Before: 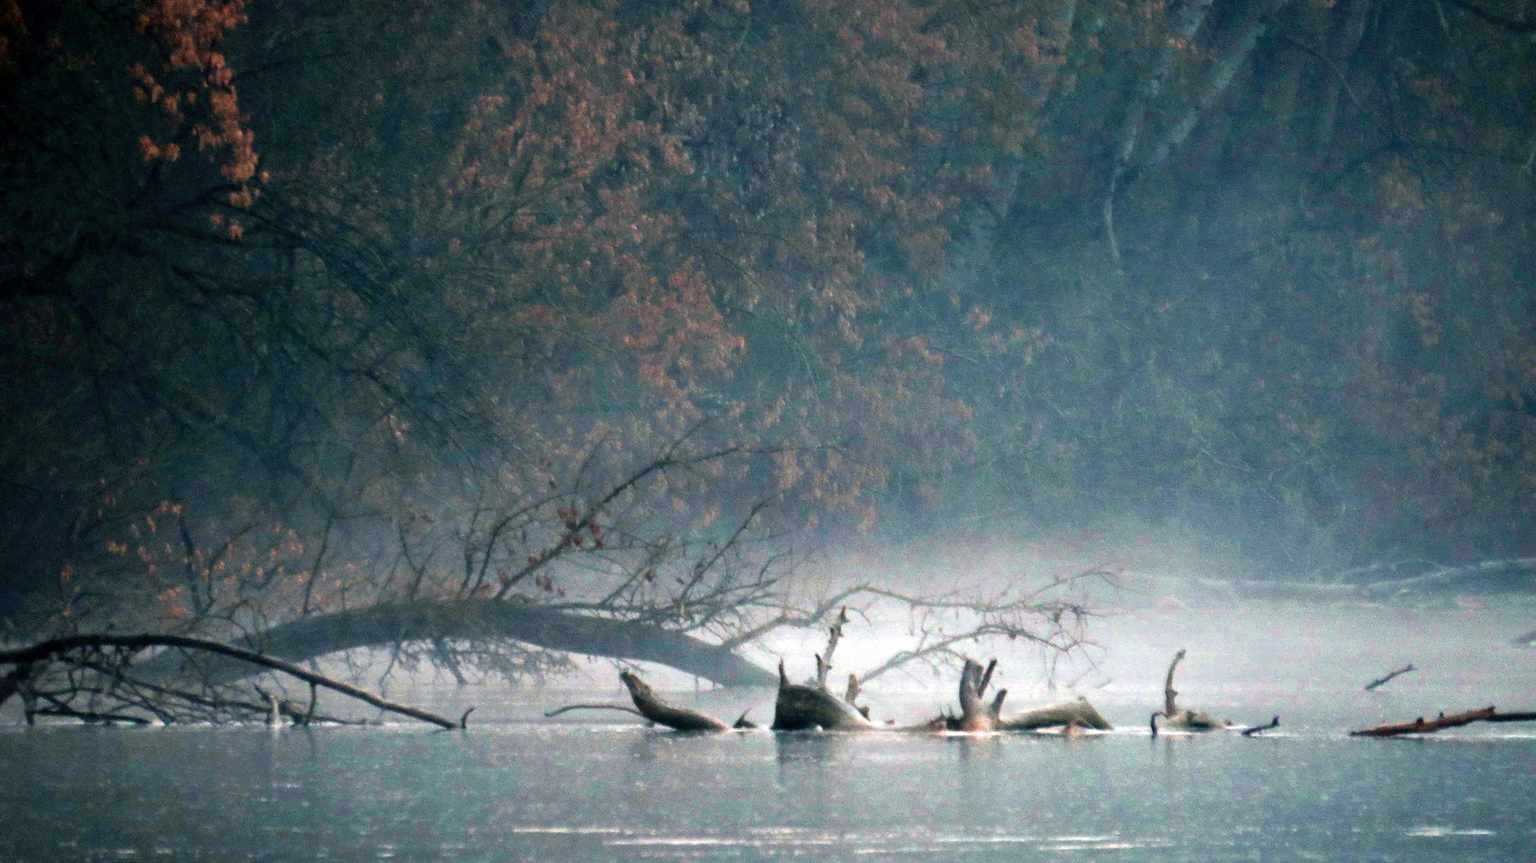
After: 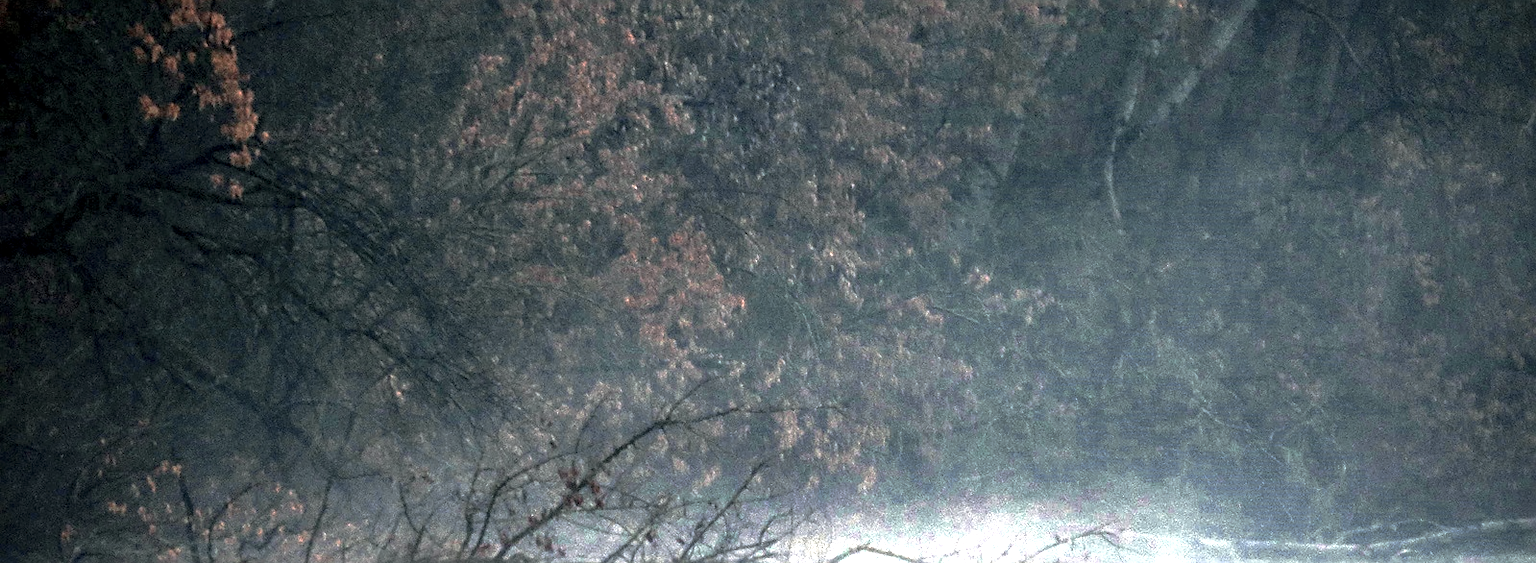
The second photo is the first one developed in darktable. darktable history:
color zones: curves: ch0 [(0, 0.5) (0.125, 0.4) (0.25, 0.5) (0.375, 0.4) (0.5, 0.4) (0.625, 0.35) (0.75, 0.35) (0.875, 0.5)]; ch1 [(0, 0.35) (0.125, 0.45) (0.25, 0.35) (0.375, 0.35) (0.5, 0.35) (0.625, 0.35) (0.75, 0.45) (0.875, 0.35)]; ch2 [(0, 0.6) (0.125, 0.5) (0.25, 0.5) (0.375, 0.6) (0.5, 0.6) (0.625, 0.5) (0.75, 0.5) (0.875, 0.5)]
contrast brightness saturation: saturation -0.18
sharpen: on, module defaults
local contrast: detail 130%
crop and rotate: top 4.759%, bottom 29.941%
base curve: curves: ch0 [(0, 0) (0.595, 0.418) (1, 1)], preserve colors none
exposure: black level correction 0, exposure 1.001 EV, compensate highlight preservation false
vignetting: fall-off start 100.72%, fall-off radius 71.22%, width/height ratio 1.178, unbound false
